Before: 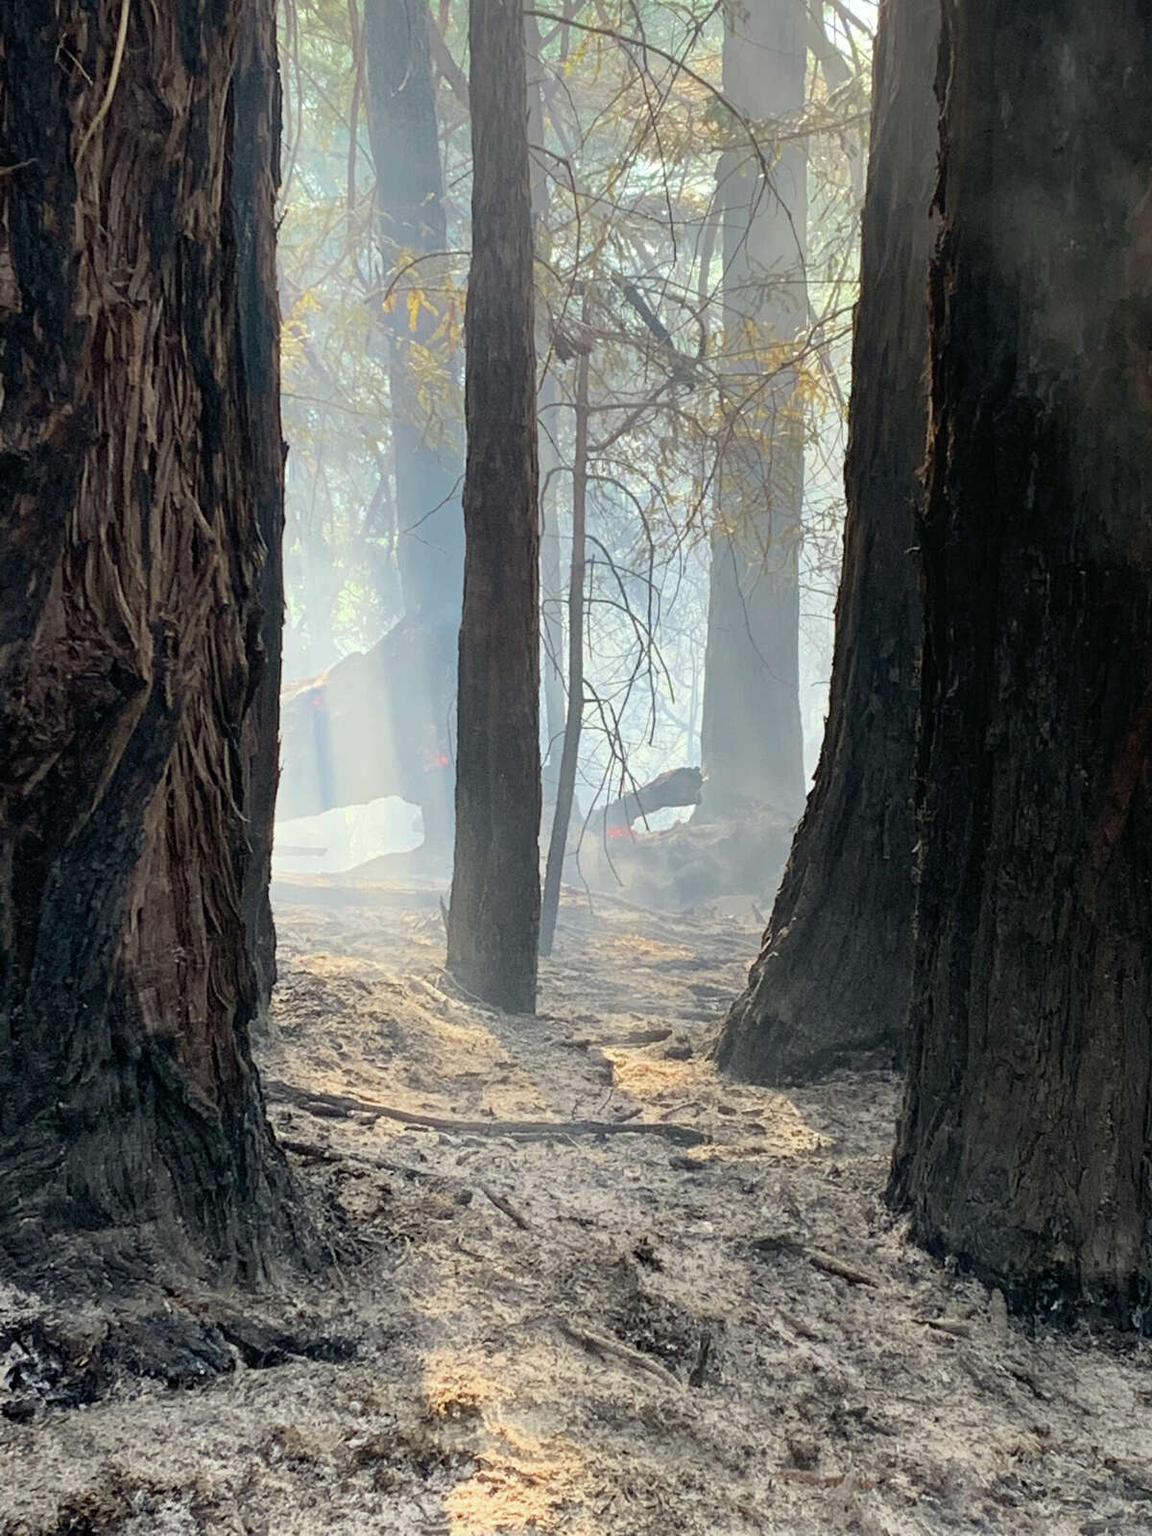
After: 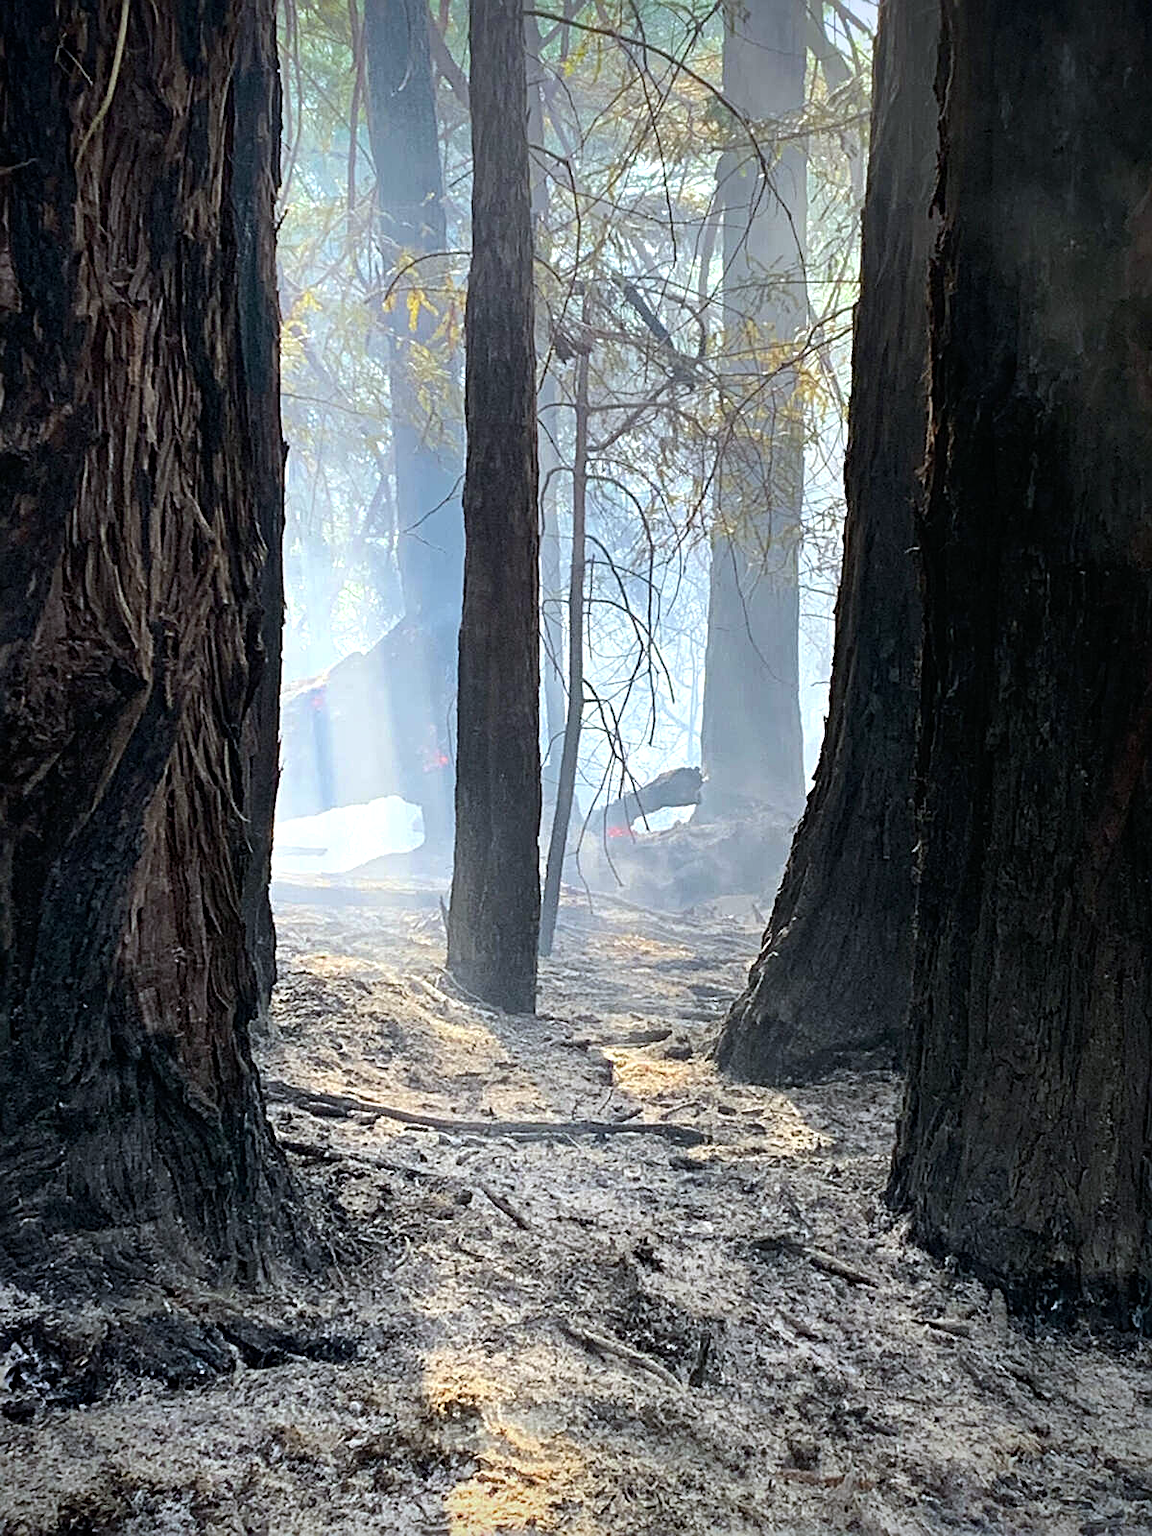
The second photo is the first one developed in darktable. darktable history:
tone equalizer: -8 EV -0.417 EV, -7 EV -0.389 EV, -6 EV -0.333 EV, -5 EV -0.222 EV, -3 EV 0.222 EV, -2 EV 0.333 EV, -1 EV 0.389 EV, +0 EV 0.417 EV, edges refinement/feathering 500, mask exposure compensation -1.57 EV, preserve details no
sharpen: on, module defaults
haze removal: compatibility mode true, adaptive false
vignetting: fall-off start 88.53%, fall-off radius 44.2%, saturation 0.376, width/height ratio 1.161
white balance: red 0.954, blue 1.079
